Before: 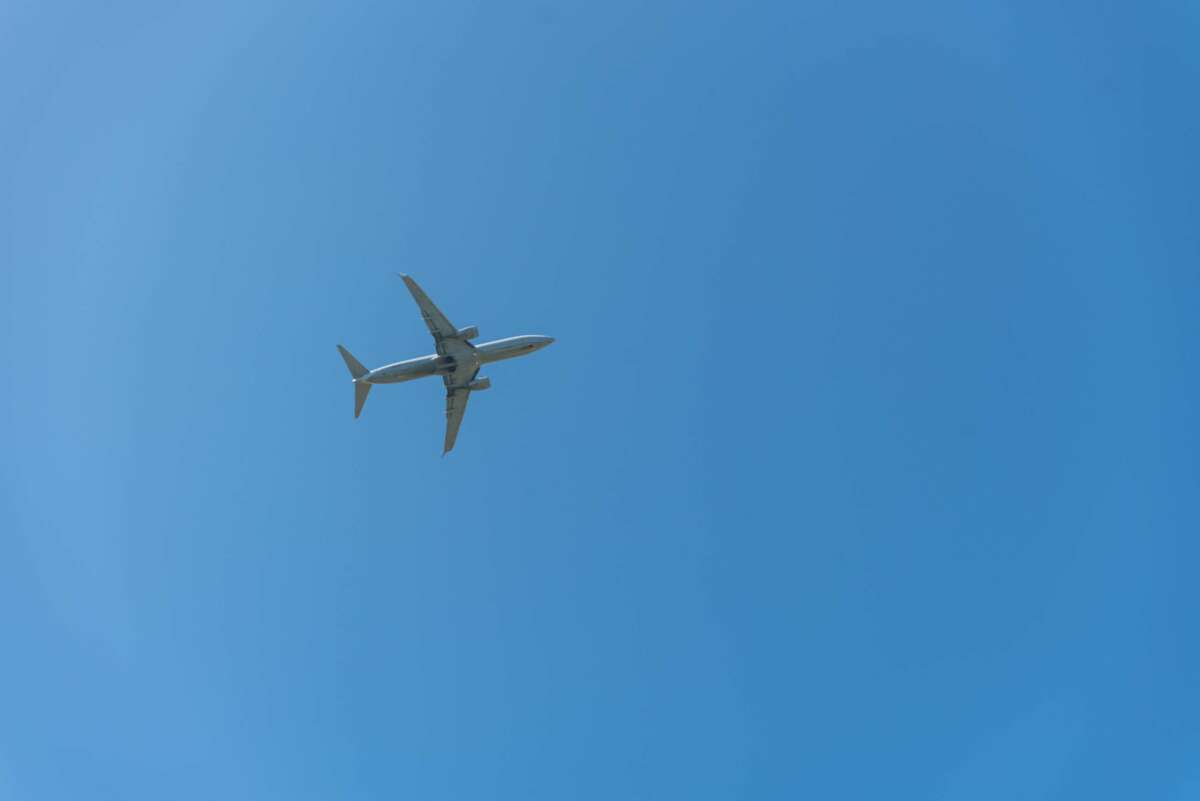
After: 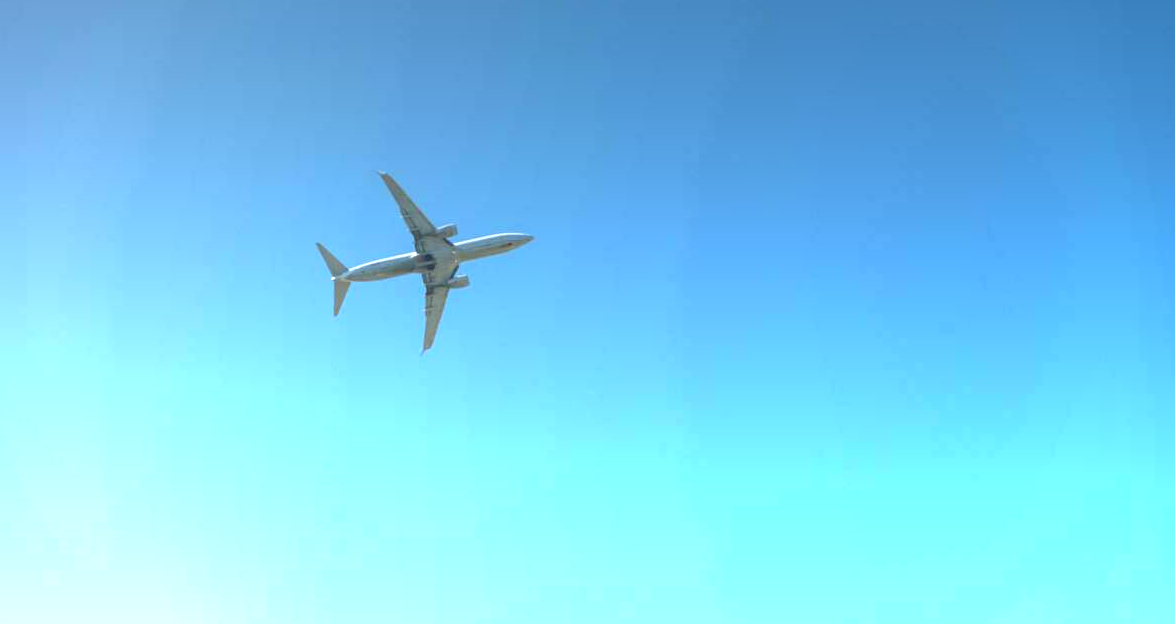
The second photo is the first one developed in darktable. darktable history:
graduated density: density -3.9 EV
crop and rotate: left 1.814%, top 12.818%, right 0.25%, bottom 9.225%
